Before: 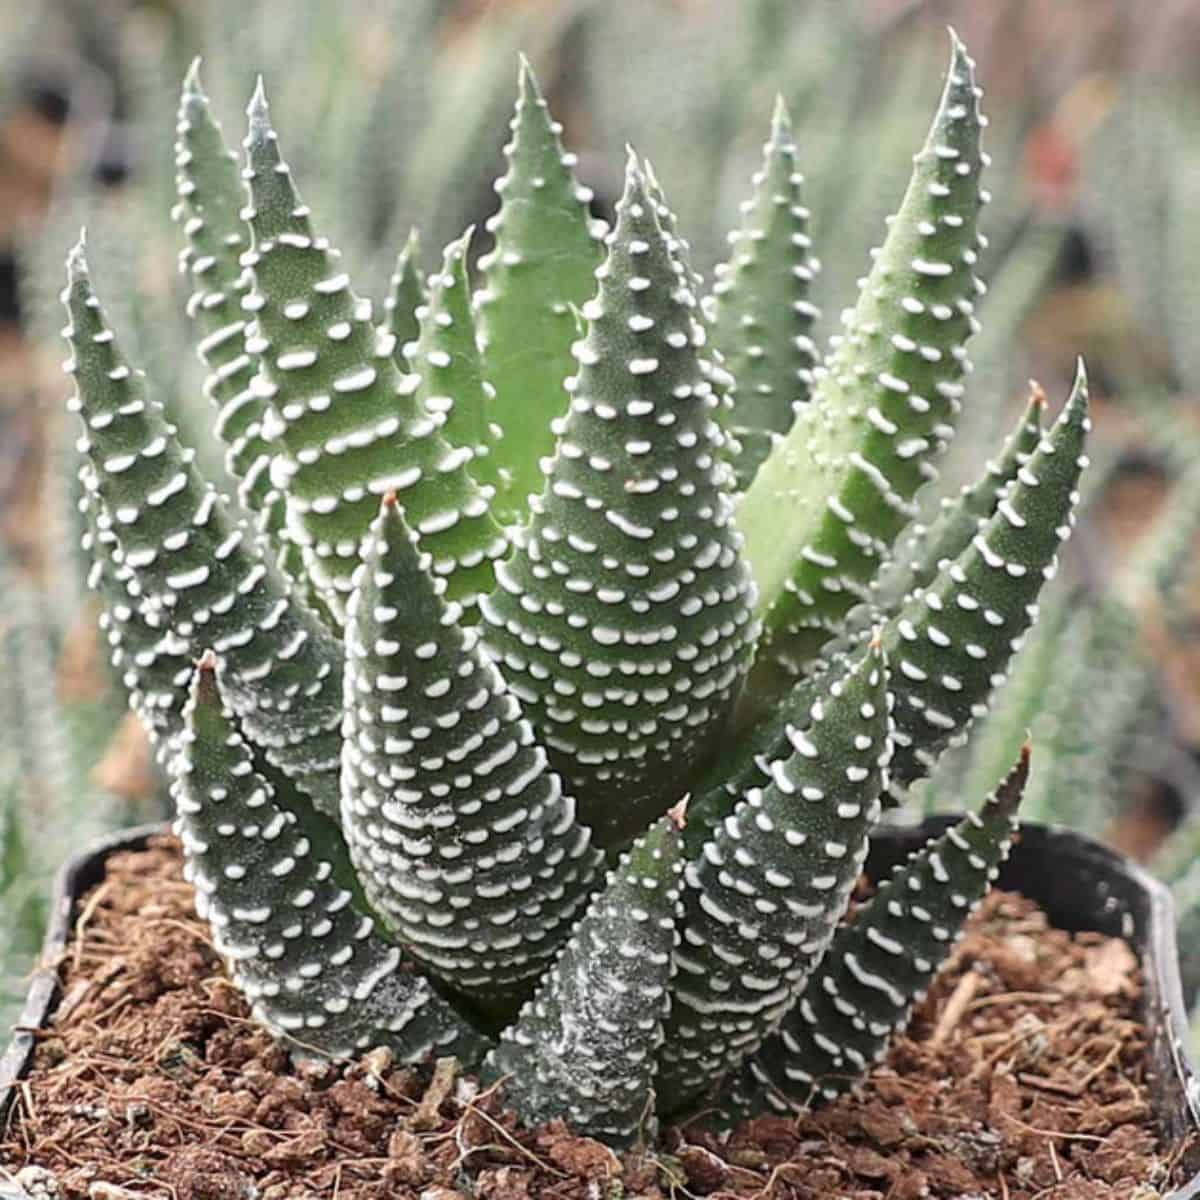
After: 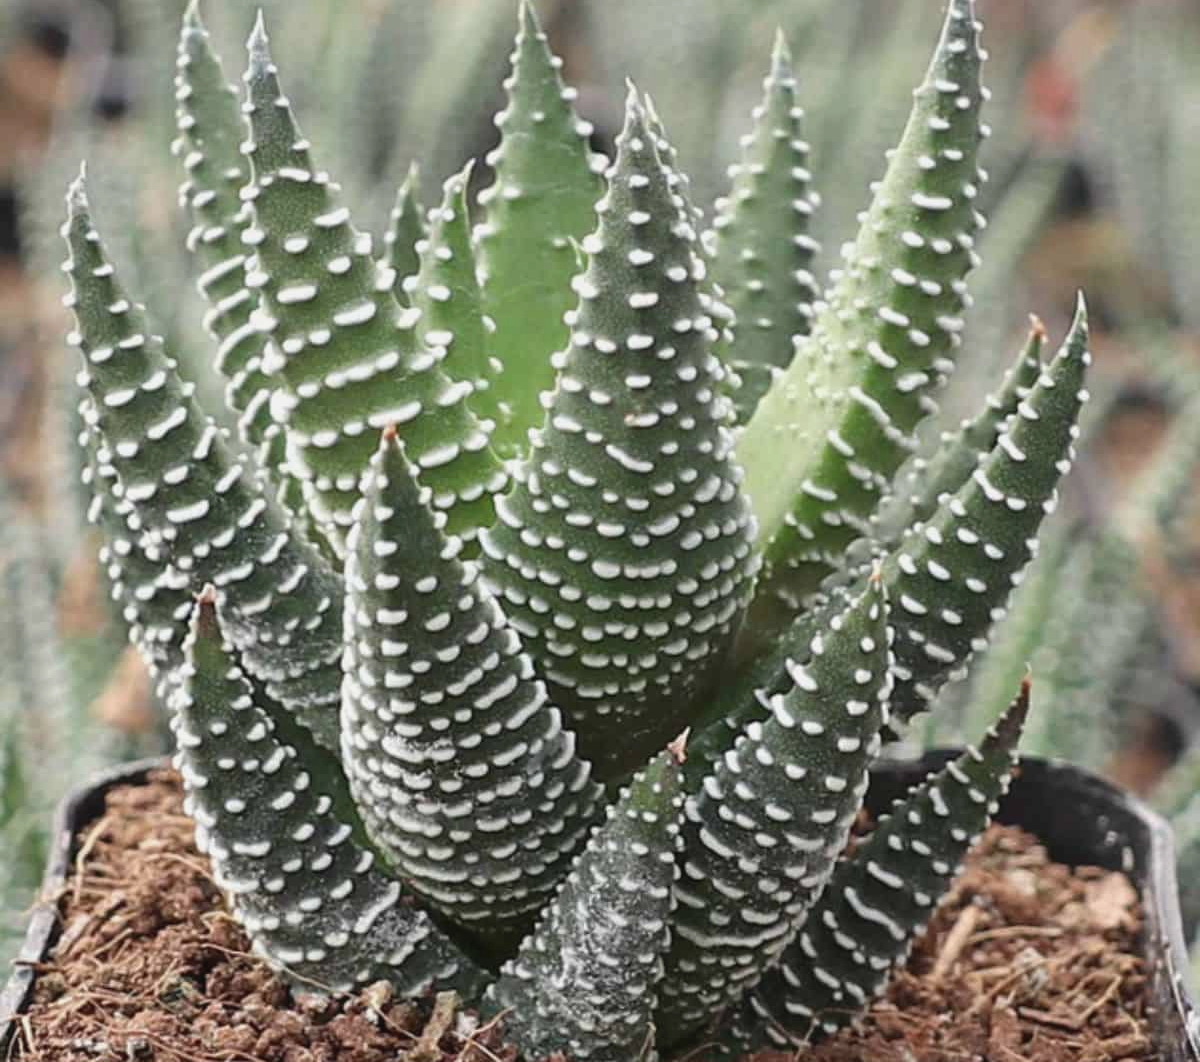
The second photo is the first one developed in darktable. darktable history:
crop and rotate: top 5.513%, bottom 5.939%
contrast brightness saturation: contrast -0.081, brightness -0.035, saturation -0.107
